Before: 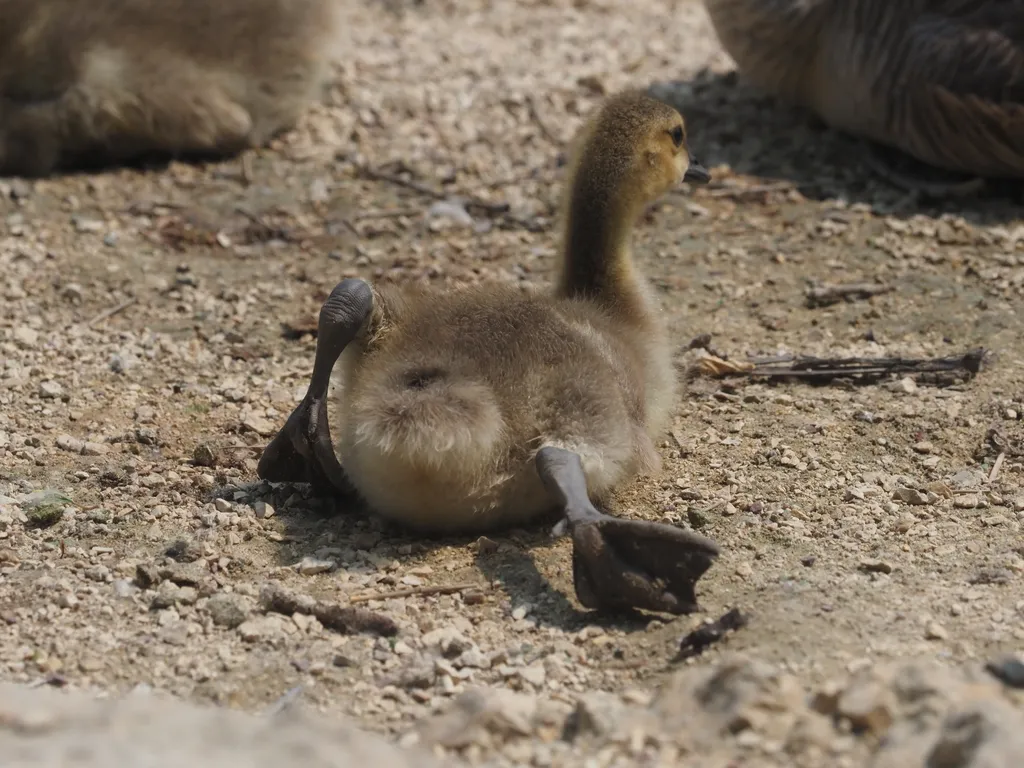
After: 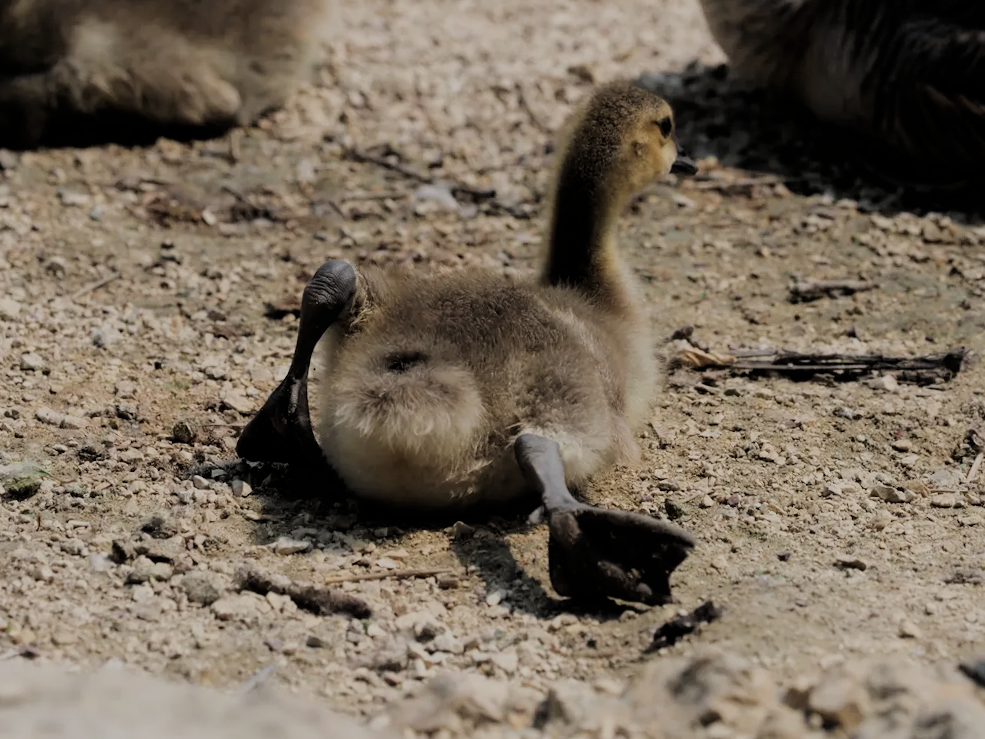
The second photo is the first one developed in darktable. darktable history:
filmic rgb: black relative exposure -4.14 EV, white relative exposure 5.1 EV, hardness 2.11, contrast 1.165
crop and rotate: angle -1.69°
